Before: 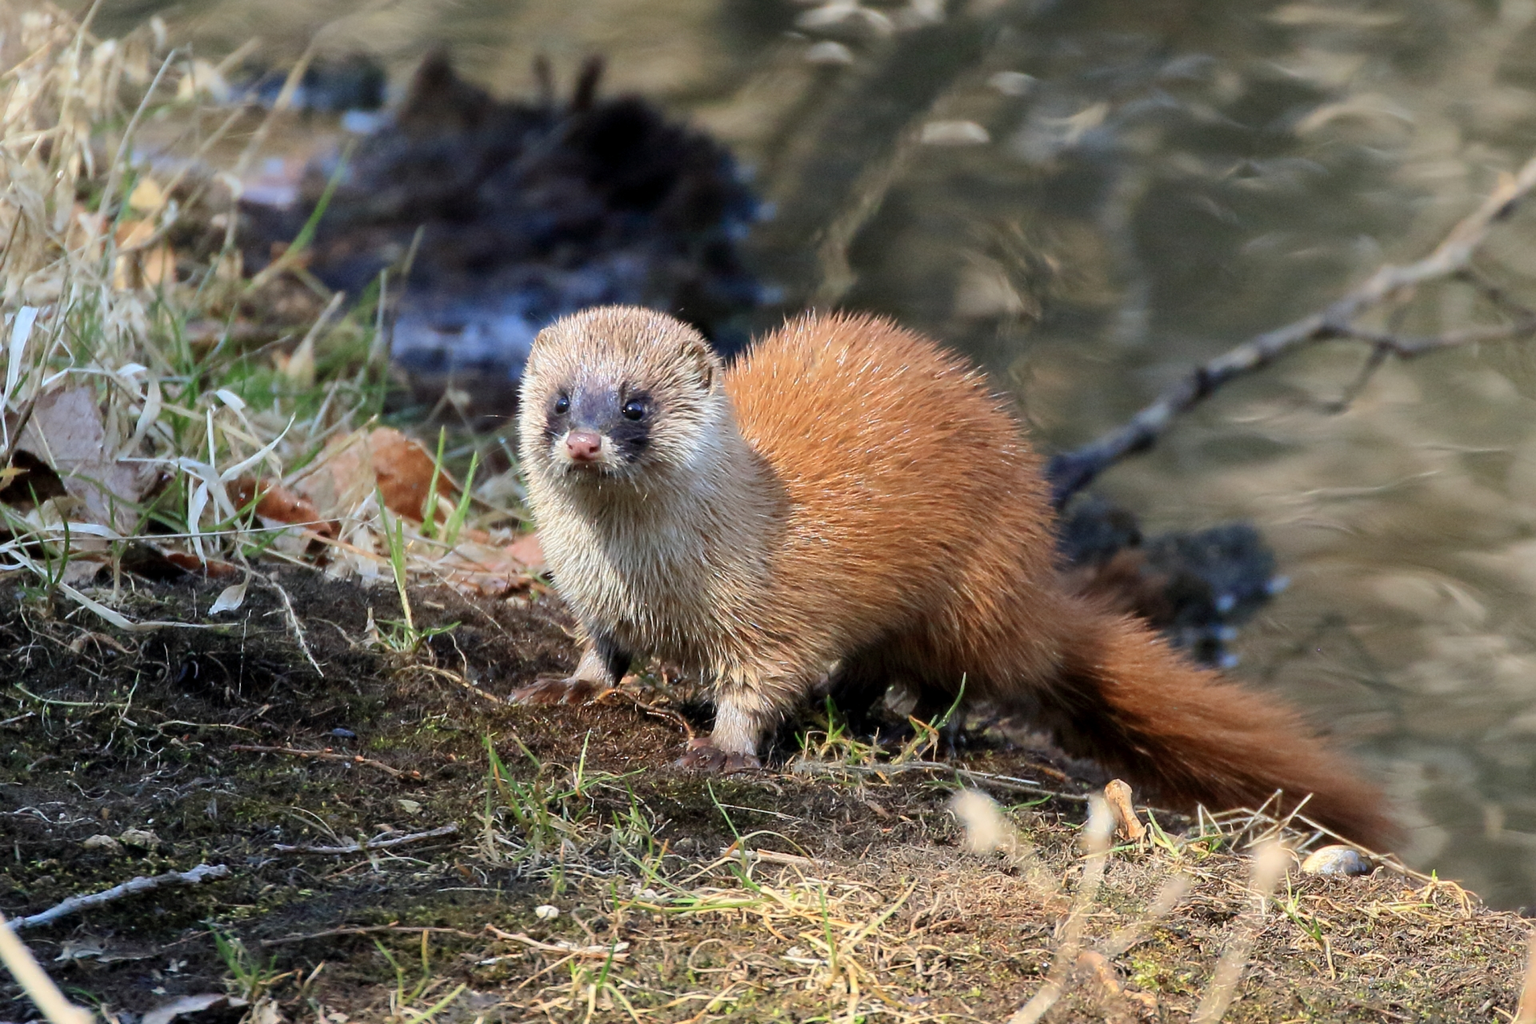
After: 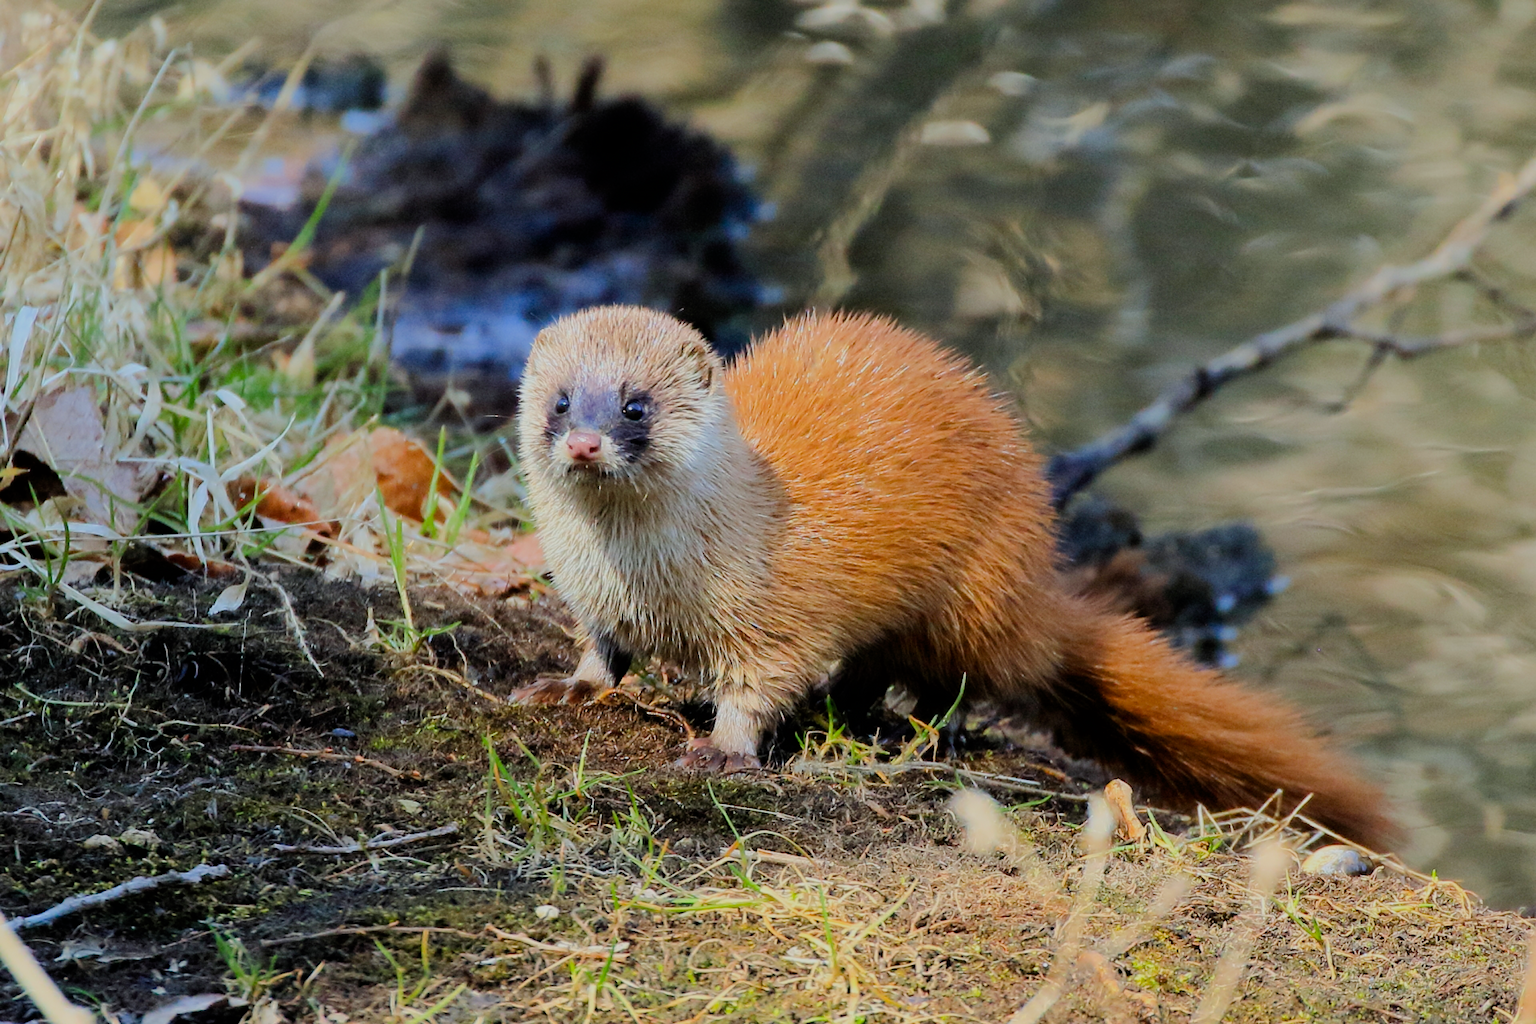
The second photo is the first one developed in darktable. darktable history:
color balance rgb: perceptual saturation grading › global saturation 25%, perceptual brilliance grading › mid-tones 10%, perceptual brilliance grading › shadows 15%, global vibrance 20%
white balance: red 0.978, blue 0.999
filmic rgb: black relative exposure -7.65 EV, white relative exposure 4.56 EV, hardness 3.61
